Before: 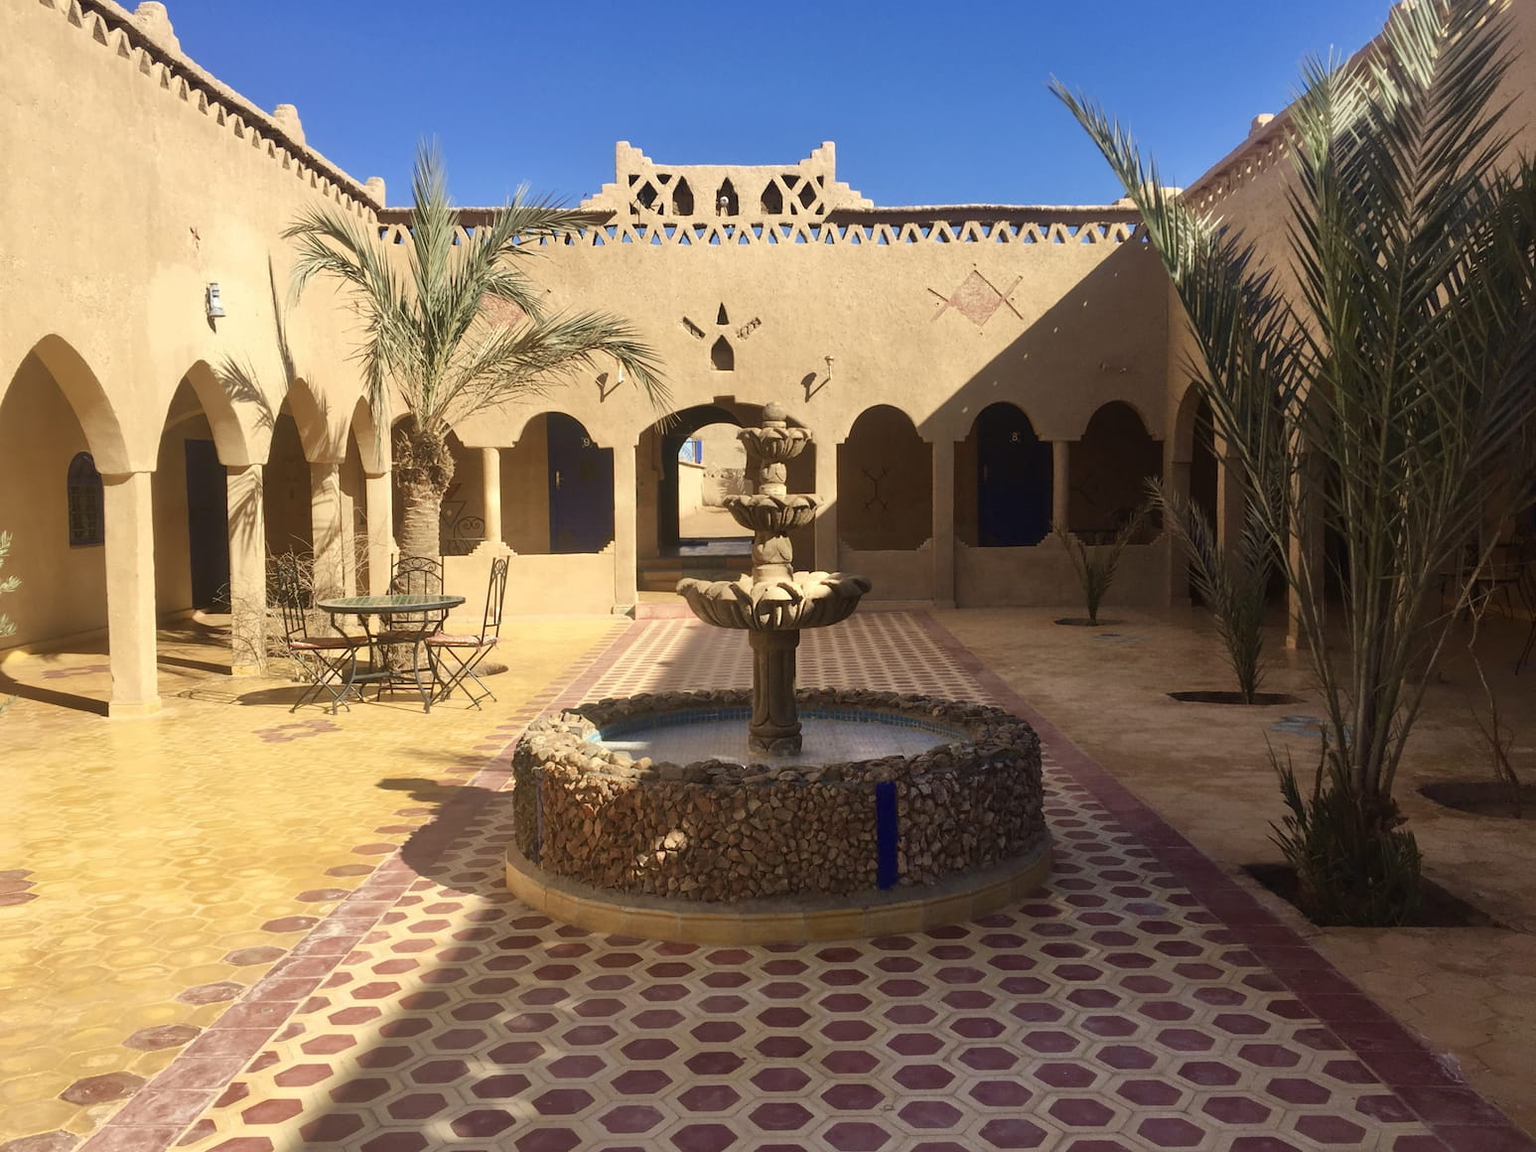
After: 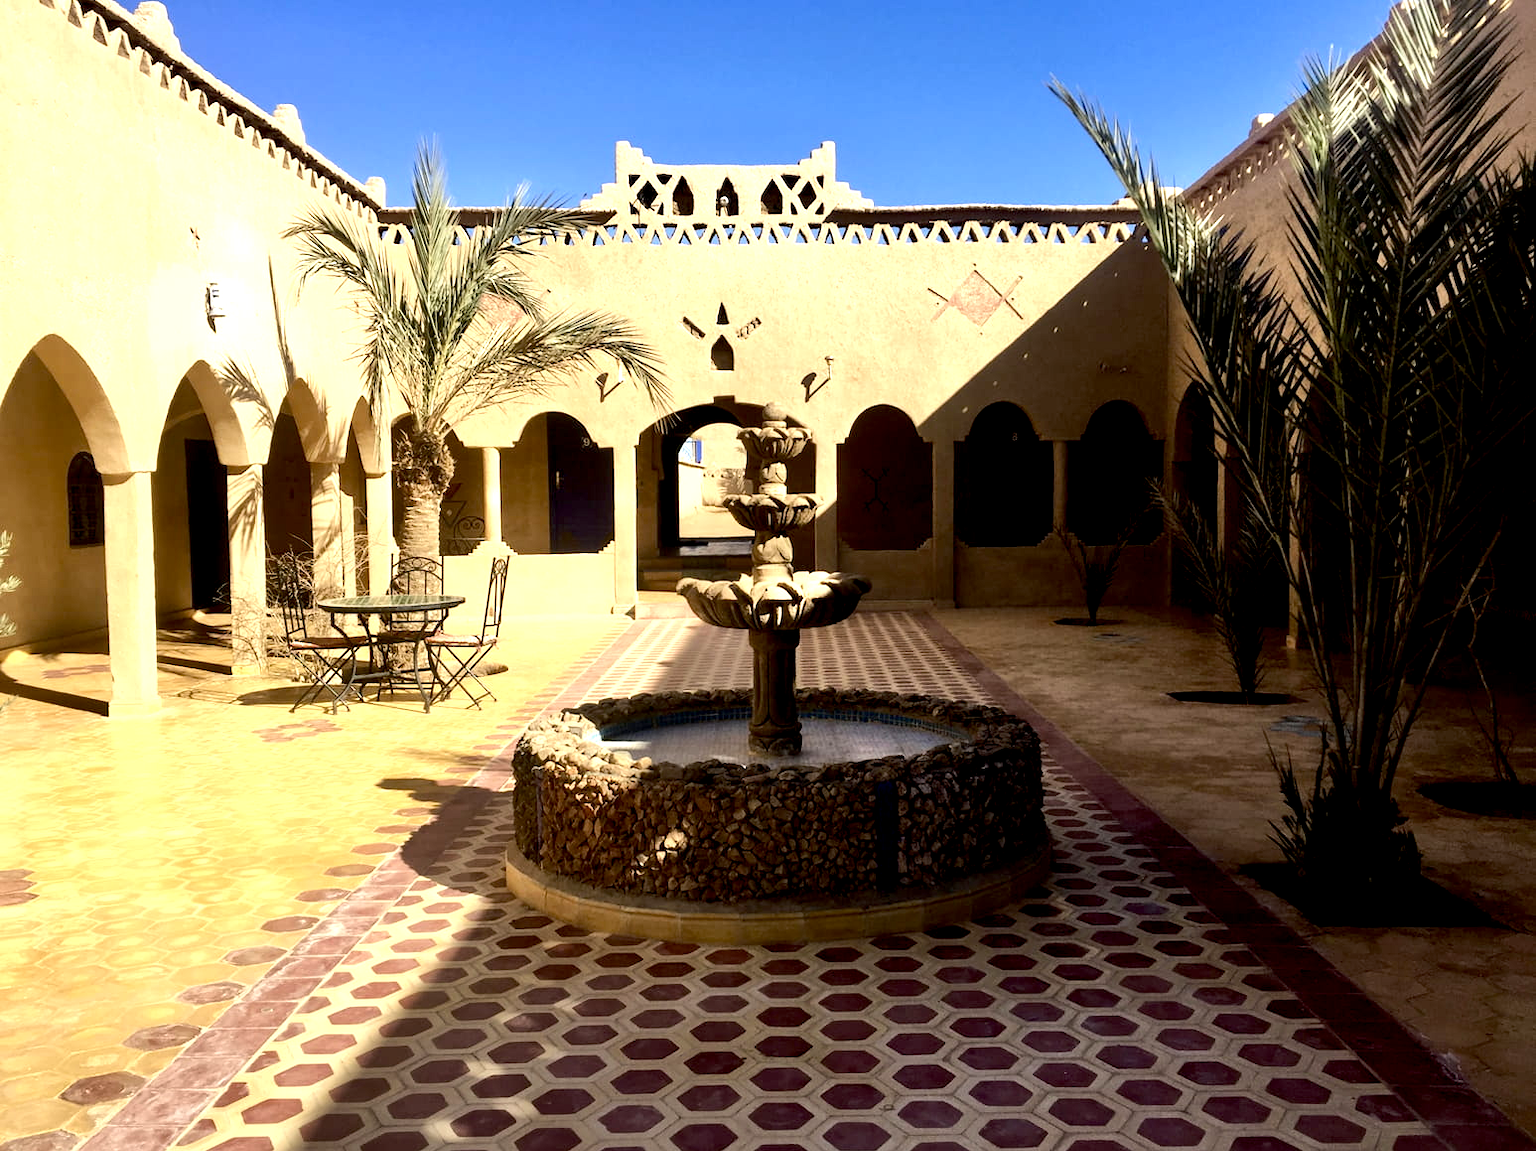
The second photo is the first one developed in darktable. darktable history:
graduated density: rotation -180°, offset 24.95
exposure: black level correction 0.025, exposure 0.182 EV, compensate highlight preservation false
tone equalizer: -8 EV -0.75 EV, -7 EV -0.7 EV, -6 EV -0.6 EV, -5 EV -0.4 EV, -3 EV 0.4 EV, -2 EV 0.6 EV, -1 EV 0.7 EV, +0 EV 0.75 EV, edges refinement/feathering 500, mask exposure compensation -1.57 EV, preserve details no
color correction: saturation 0.99
